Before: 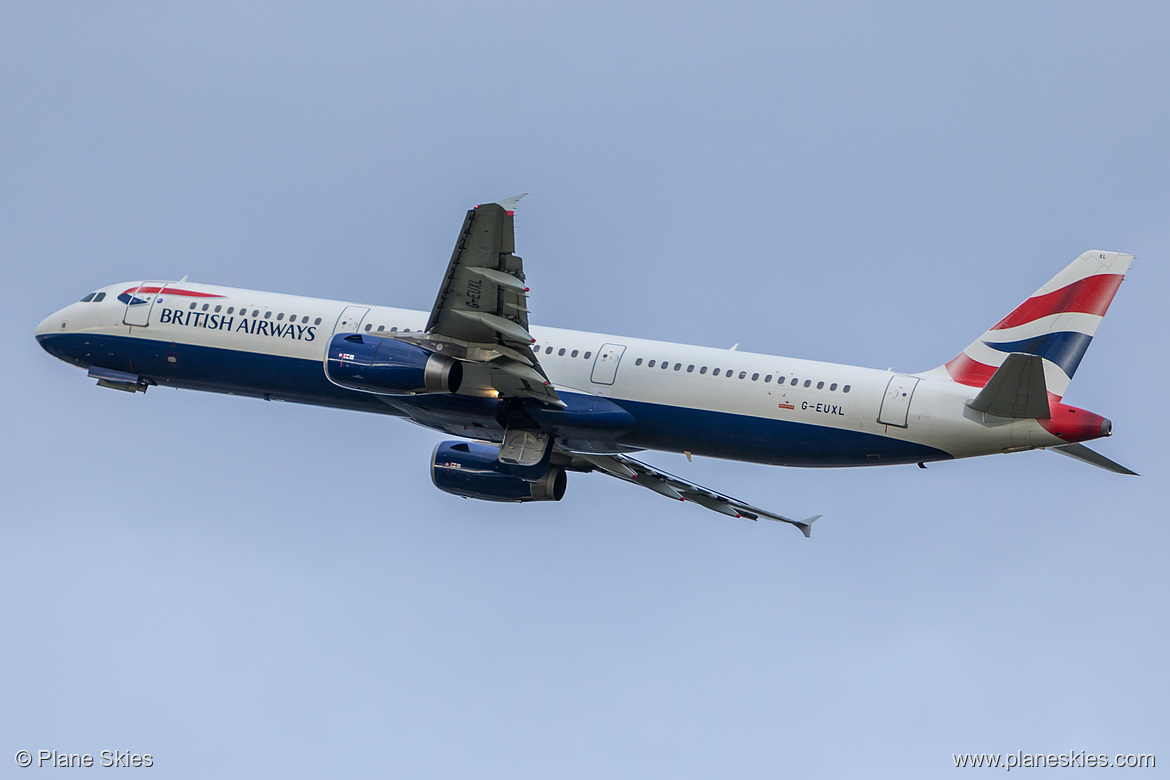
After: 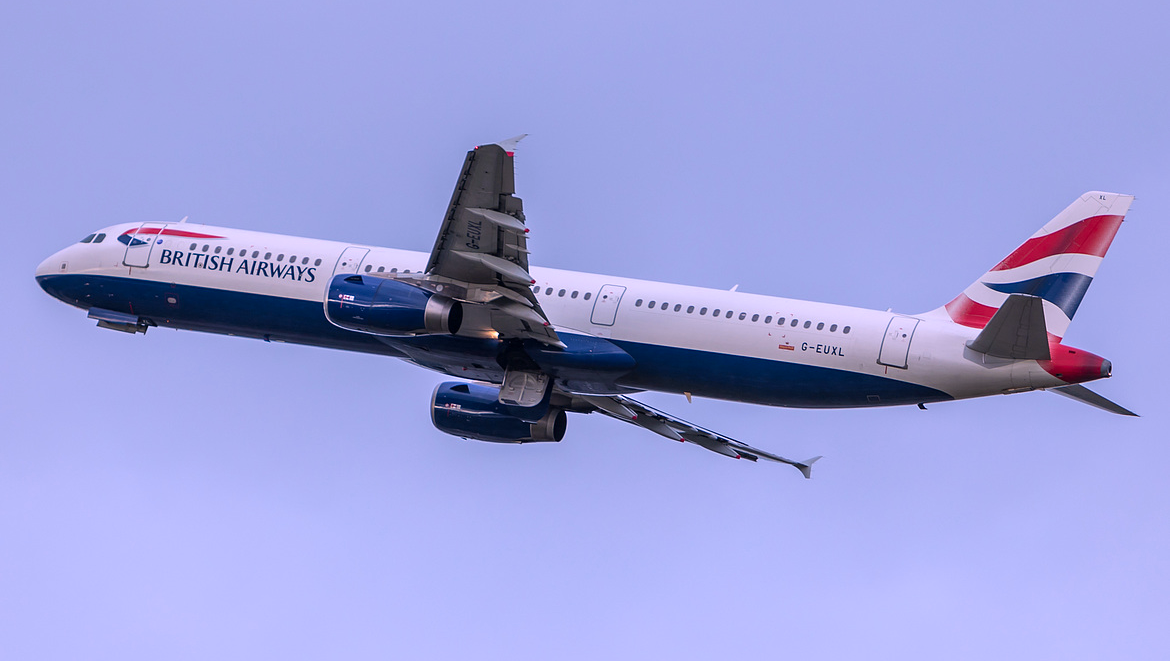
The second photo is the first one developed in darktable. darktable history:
color calibration: output R [1.107, -0.012, -0.003, 0], output B [0, 0, 1.308, 0], illuminant same as pipeline (D50), adaptation XYZ, x 0.346, y 0.358, temperature 5012.01 K, gamut compression 1.73
crop: top 7.618%, bottom 7.555%
